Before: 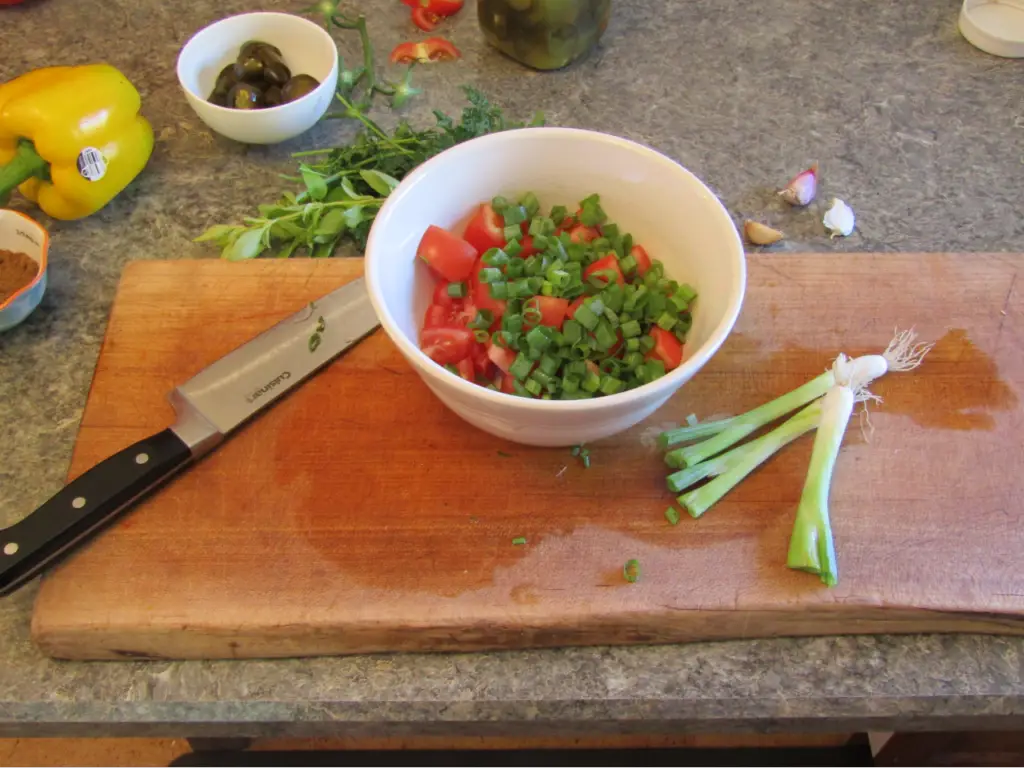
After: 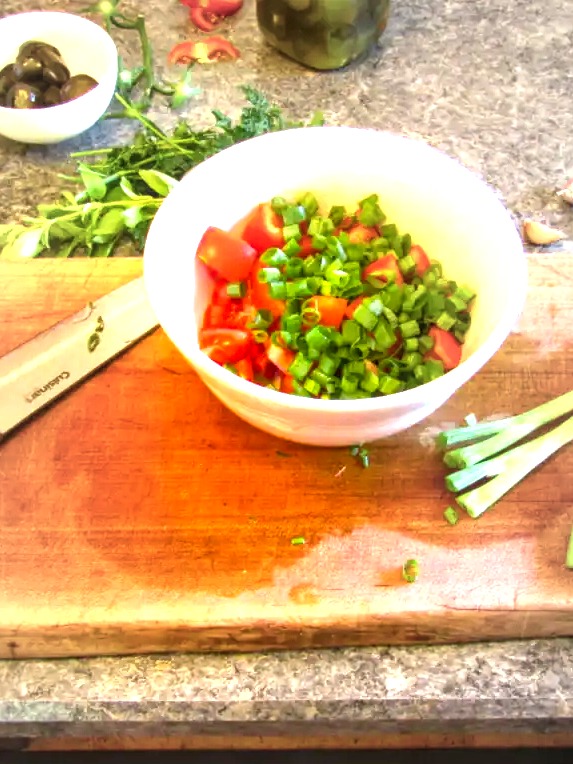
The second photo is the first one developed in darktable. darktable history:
vignetting: fall-off start 18.21%, fall-off radius 137.95%, brightness -0.207, center (-0.078, 0.066), width/height ratio 0.62, shape 0.59
color balance rgb: linear chroma grading › global chroma 9%, perceptual saturation grading › global saturation 36%, perceptual saturation grading › shadows 35%, perceptual brilliance grading › global brilliance 15%, perceptual brilliance grading › shadows -35%, global vibrance 15%
crop: left 21.674%, right 22.086%
local contrast: on, module defaults
exposure: black level correction 0.001, exposure 1.3 EV, compensate highlight preservation false
